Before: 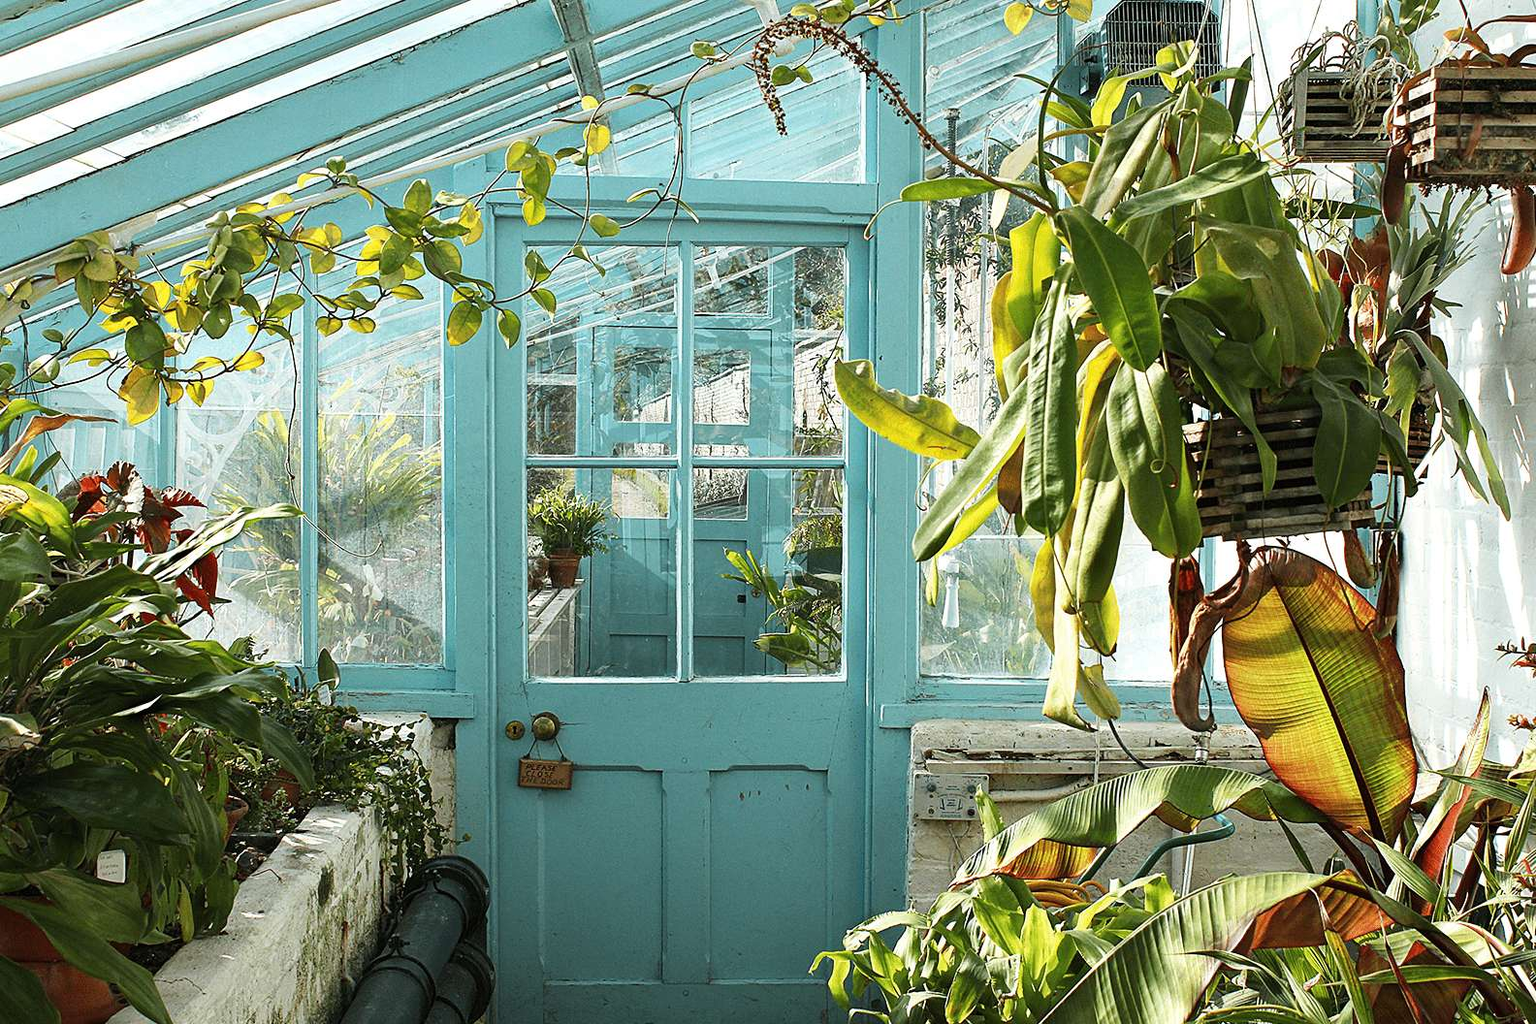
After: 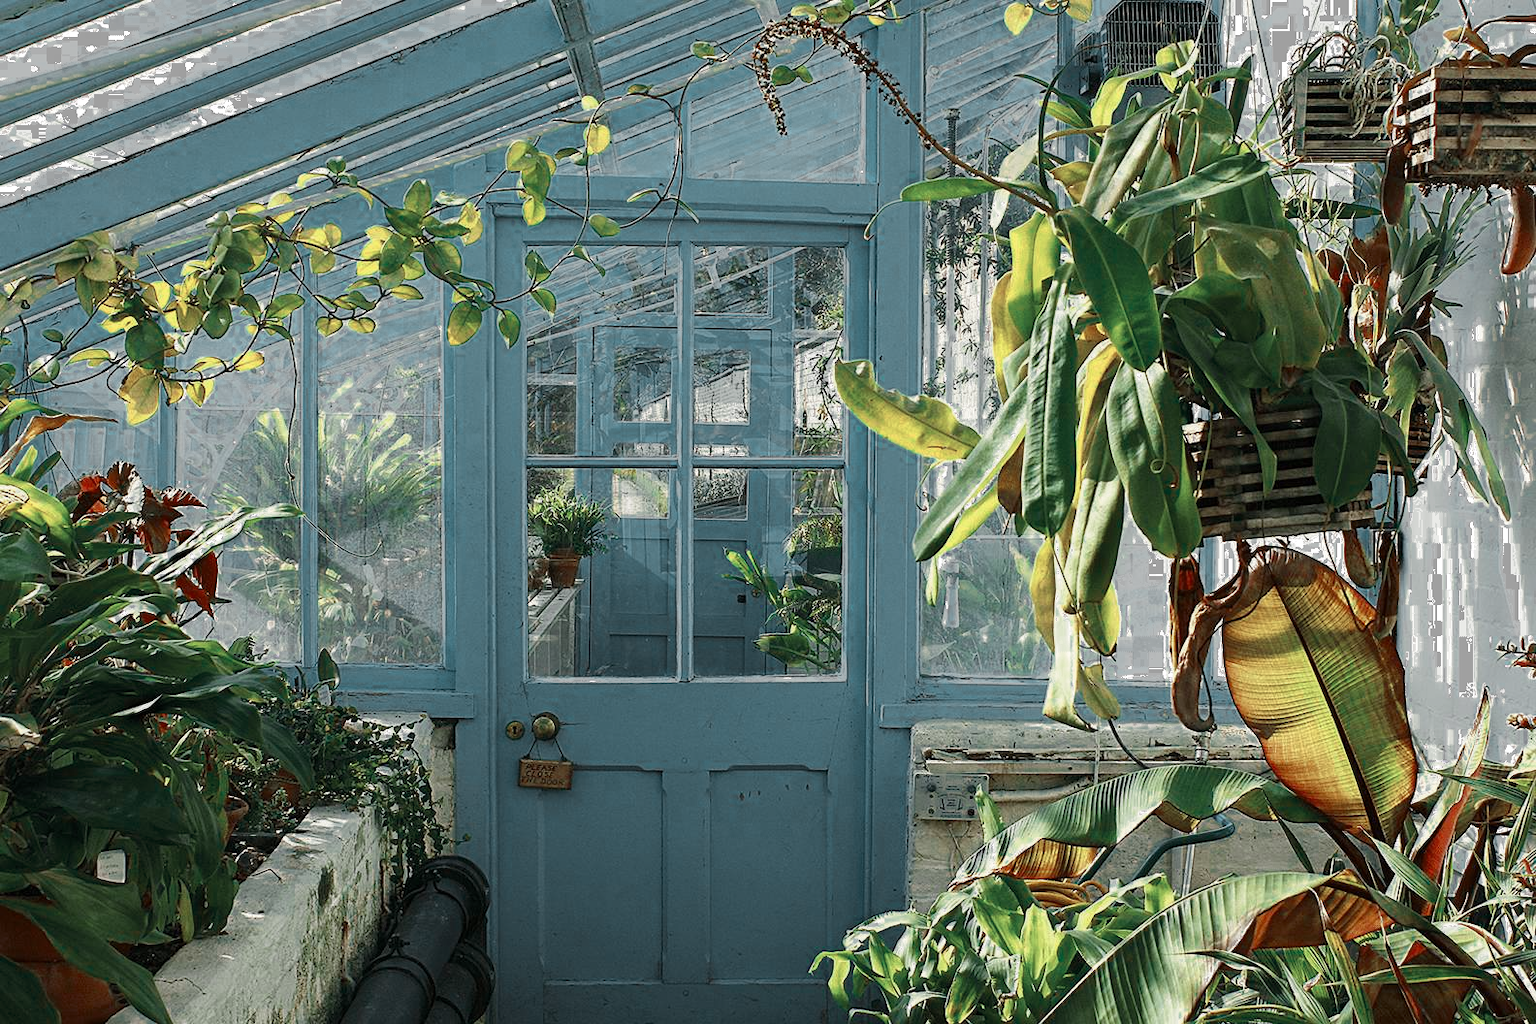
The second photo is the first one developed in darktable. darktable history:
color zones: curves: ch0 [(0, 0.5) (0.125, 0.4) (0.25, 0.5) (0.375, 0.4) (0.5, 0.4) (0.625, 0.35) (0.75, 0.35) (0.875, 0.5)]; ch1 [(0, 0.35) (0.125, 0.45) (0.25, 0.35) (0.375, 0.35) (0.5, 0.35) (0.625, 0.35) (0.75, 0.45) (0.875, 0.35)]; ch2 [(0, 0.6) (0.125, 0.5) (0.25, 0.5) (0.375, 0.6) (0.5, 0.6) (0.625, 0.5) (0.75, 0.5) (0.875, 0.5)], process mode strong
